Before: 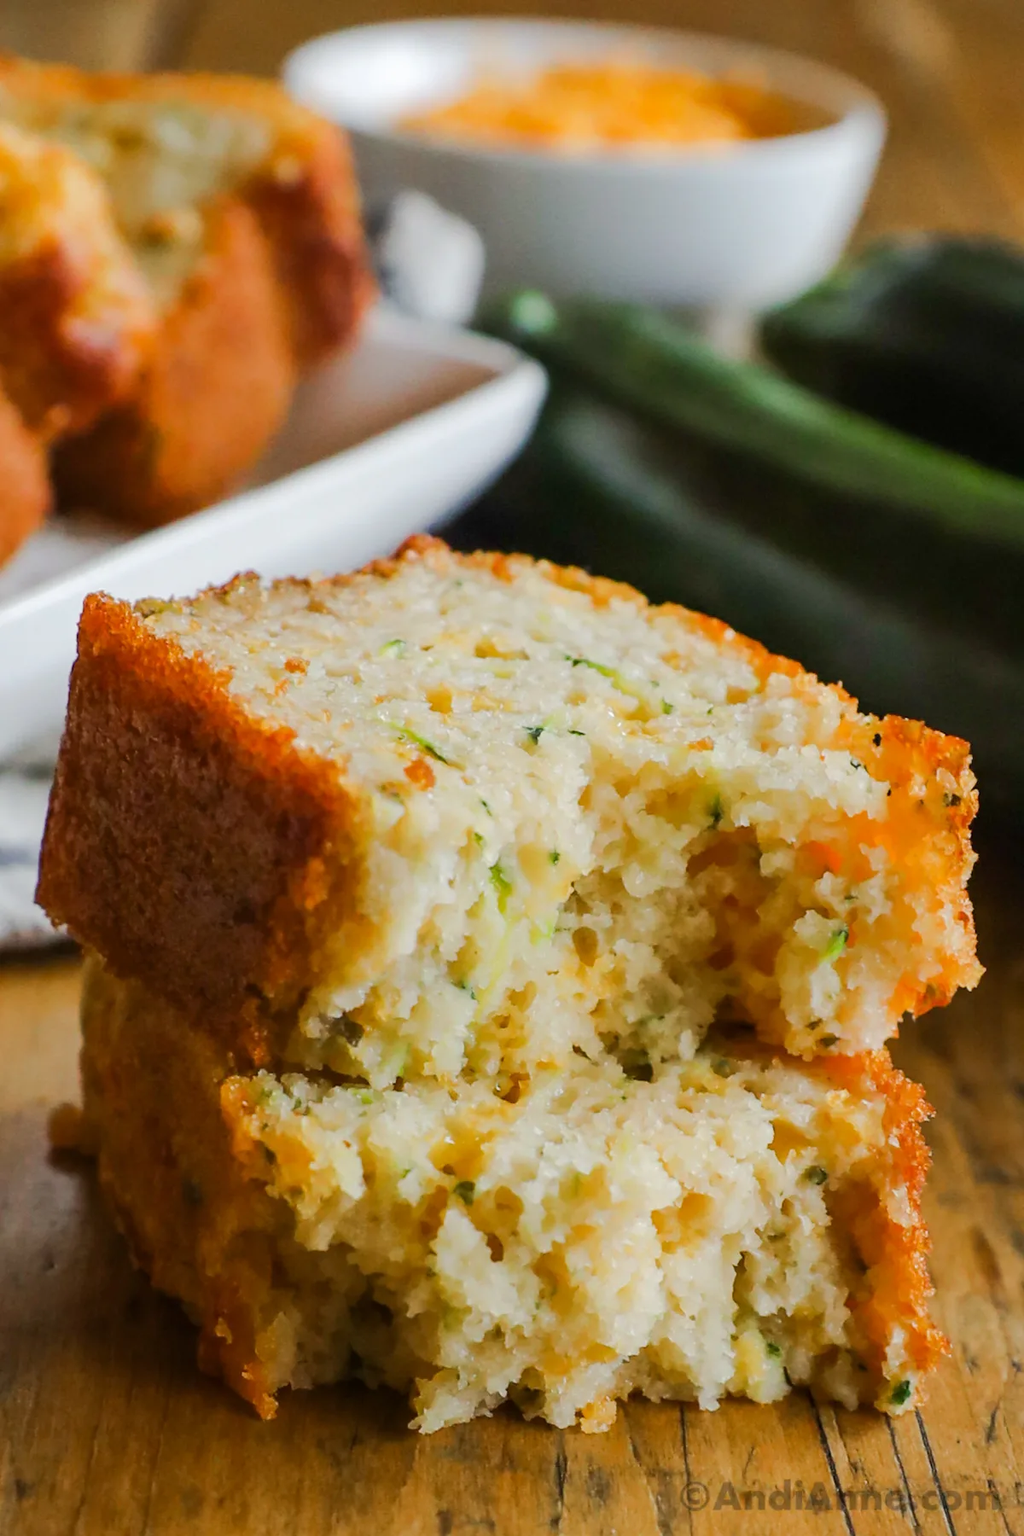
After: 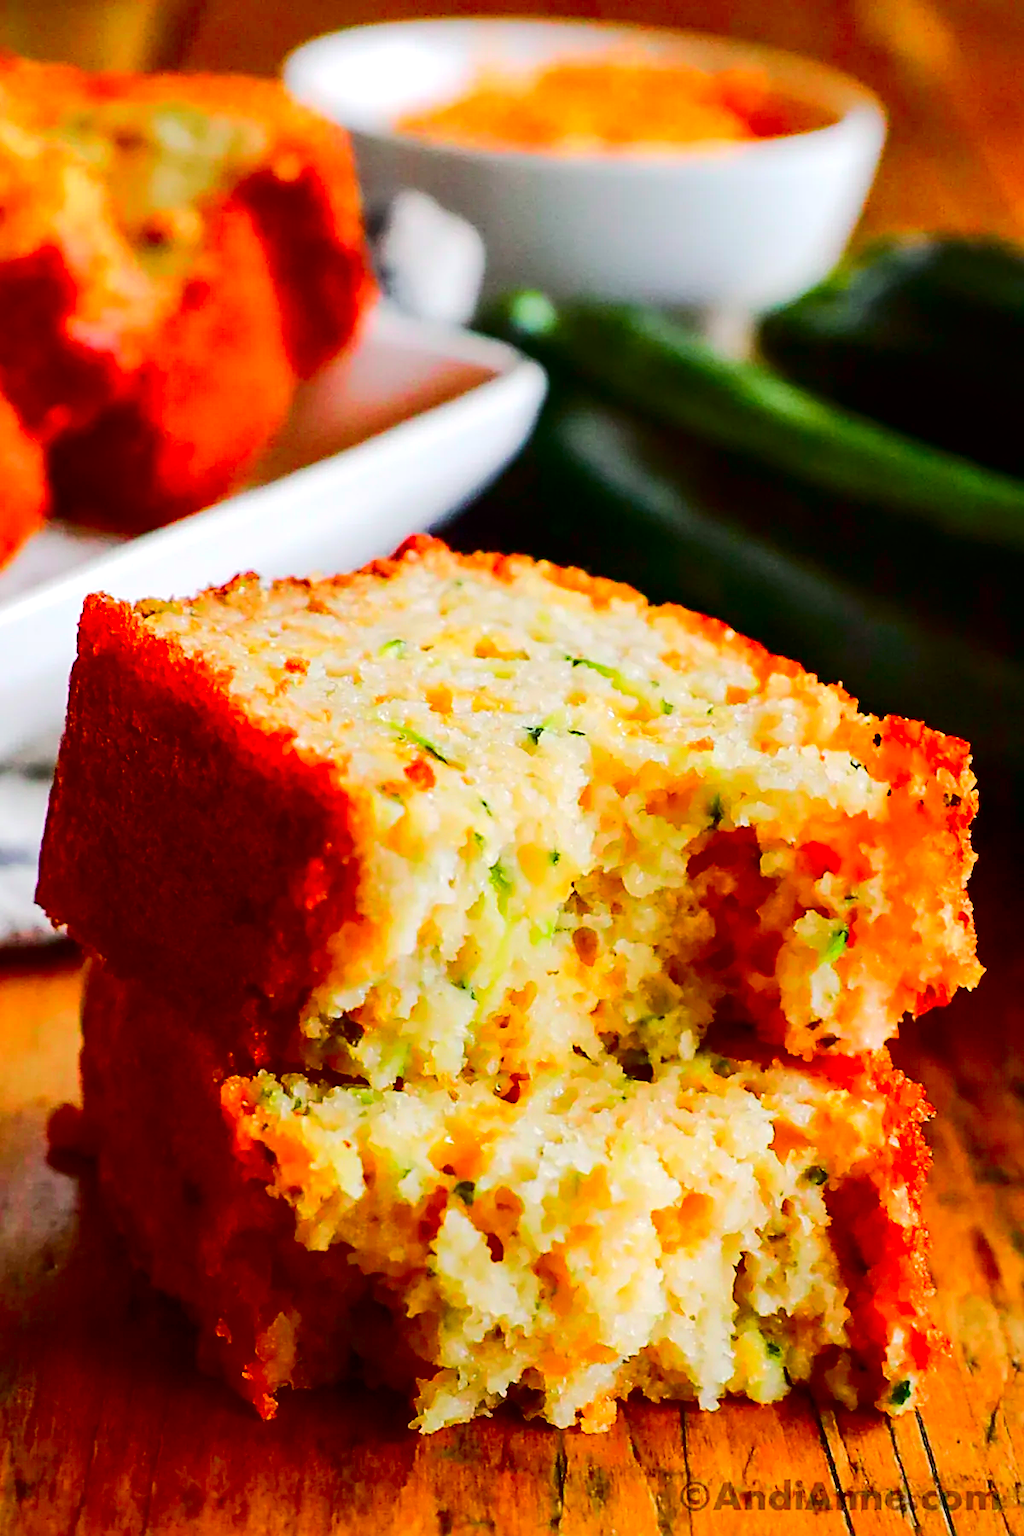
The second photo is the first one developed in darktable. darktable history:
contrast brightness saturation: contrast 0.09, saturation 0.28
tone curve: curves: ch0 [(0, 0) (0.106, 0.026) (0.275, 0.155) (0.392, 0.314) (0.513, 0.481) (0.657, 0.667) (1, 1)]; ch1 [(0, 0) (0.5, 0.511) (0.536, 0.579) (0.587, 0.69) (1, 1)]; ch2 [(0, 0) (0.5, 0.5) (0.55, 0.552) (0.625, 0.699) (1, 1)], color space Lab, independent channels, preserve colors none
sharpen: on, module defaults
exposure: black level correction 0.001, exposure 0.3 EV, compensate highlight preservation false
